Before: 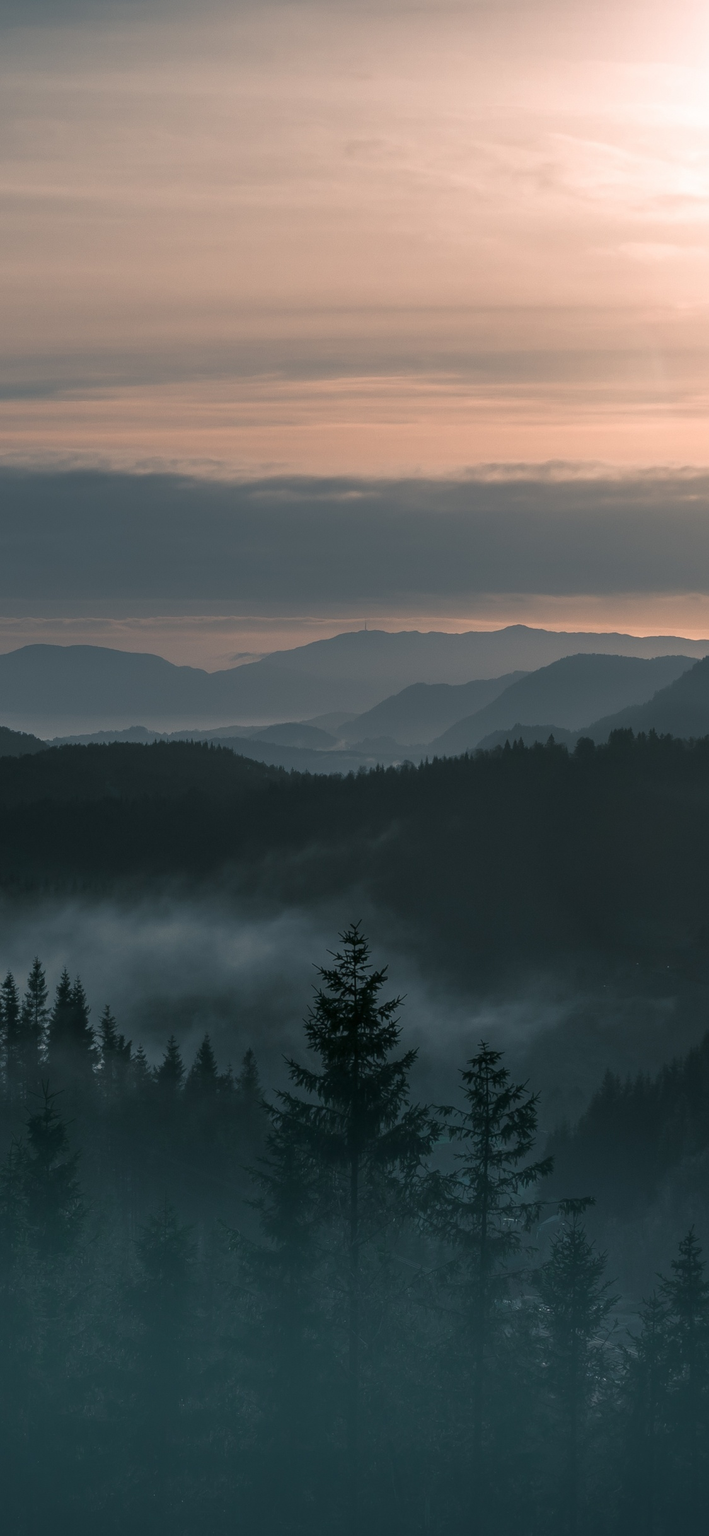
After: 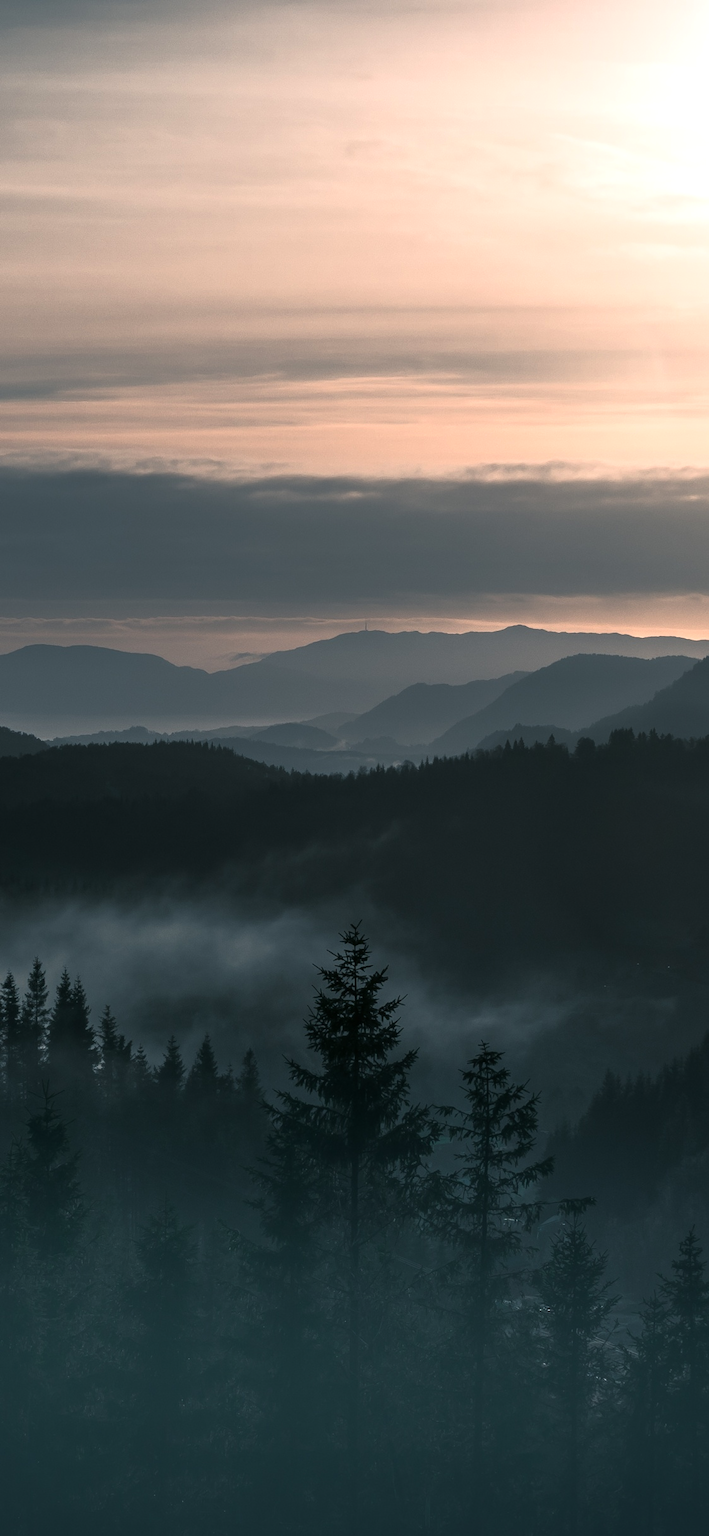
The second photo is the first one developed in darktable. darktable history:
tone equalizer: -8 EV -0.417 EV, -7 EV -0.389 EV, -6 EV -0.333 EV, -5 EV -0.222 EV, -3 EV 0.222 EV, -2 EV 0.333 EV, -1 EV 0.389 EV, +0 EV 0.417 EV, edges refinement/feathering 500, mask exposure compensation -1.57 EV, preserve details no
base curve: curves: ch0 [(0, 0) (0.257, 0.25) (0.482, 0.586) (0.757, 0.871) (1, 1)]
